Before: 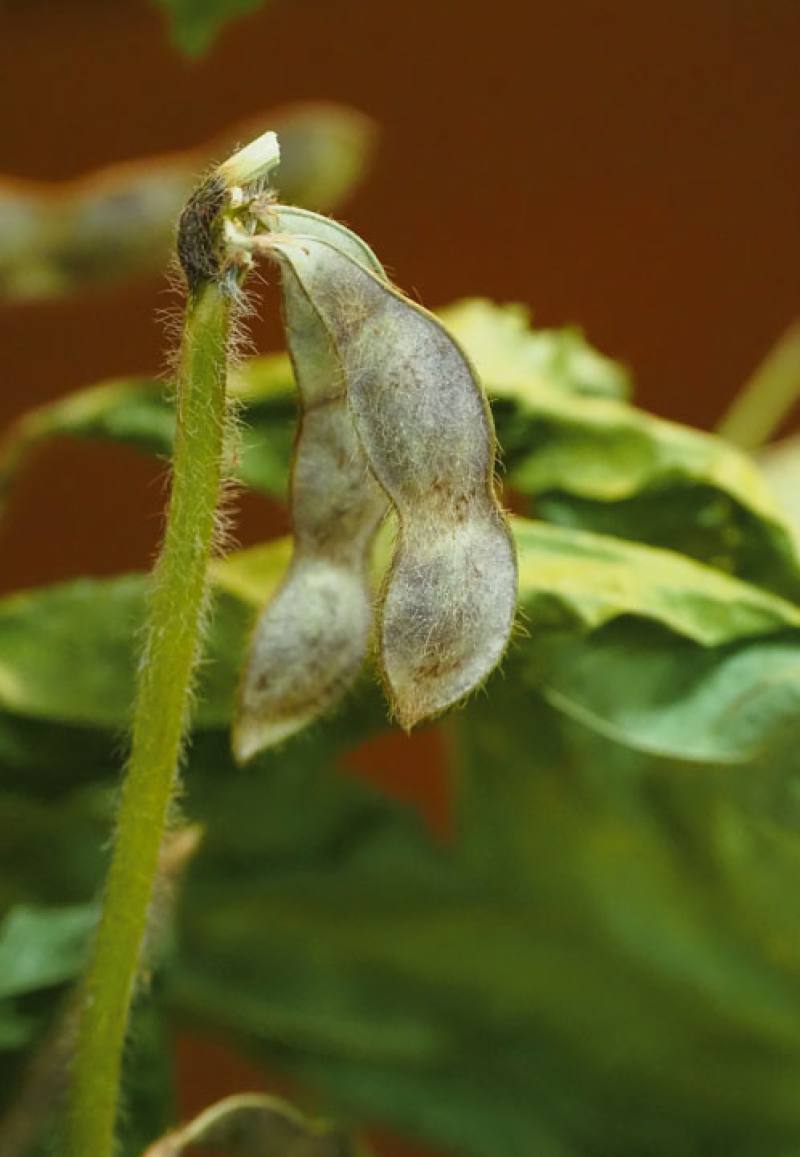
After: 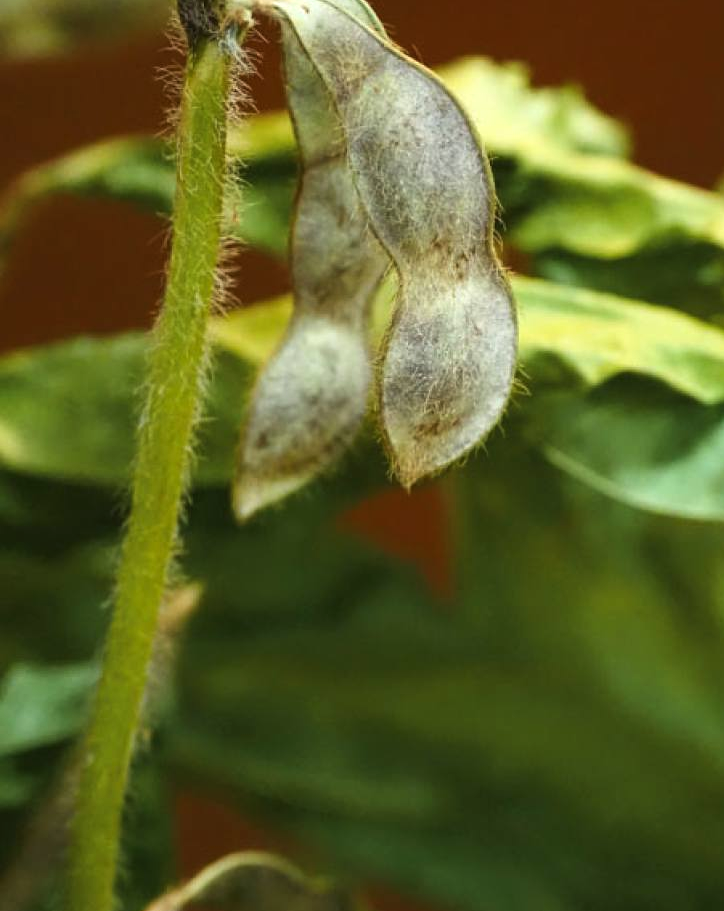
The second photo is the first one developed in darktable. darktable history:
tone equalizer: -8 EV -0.417 EV, -7 EV -0.389 EV, -6 EV -0.333 EV, -5 EV -0.222 EV, -3 EV 0.222 EV, -2 EV 0.333 EV, -1 EV 0.389 EV, +0 EV 0.417 EV, edges refinement/feathering 500, mask exposure compensation -1.57 EV, preserve details no
crop: top 20.916%, right 9.437%, bottom 0.316%
